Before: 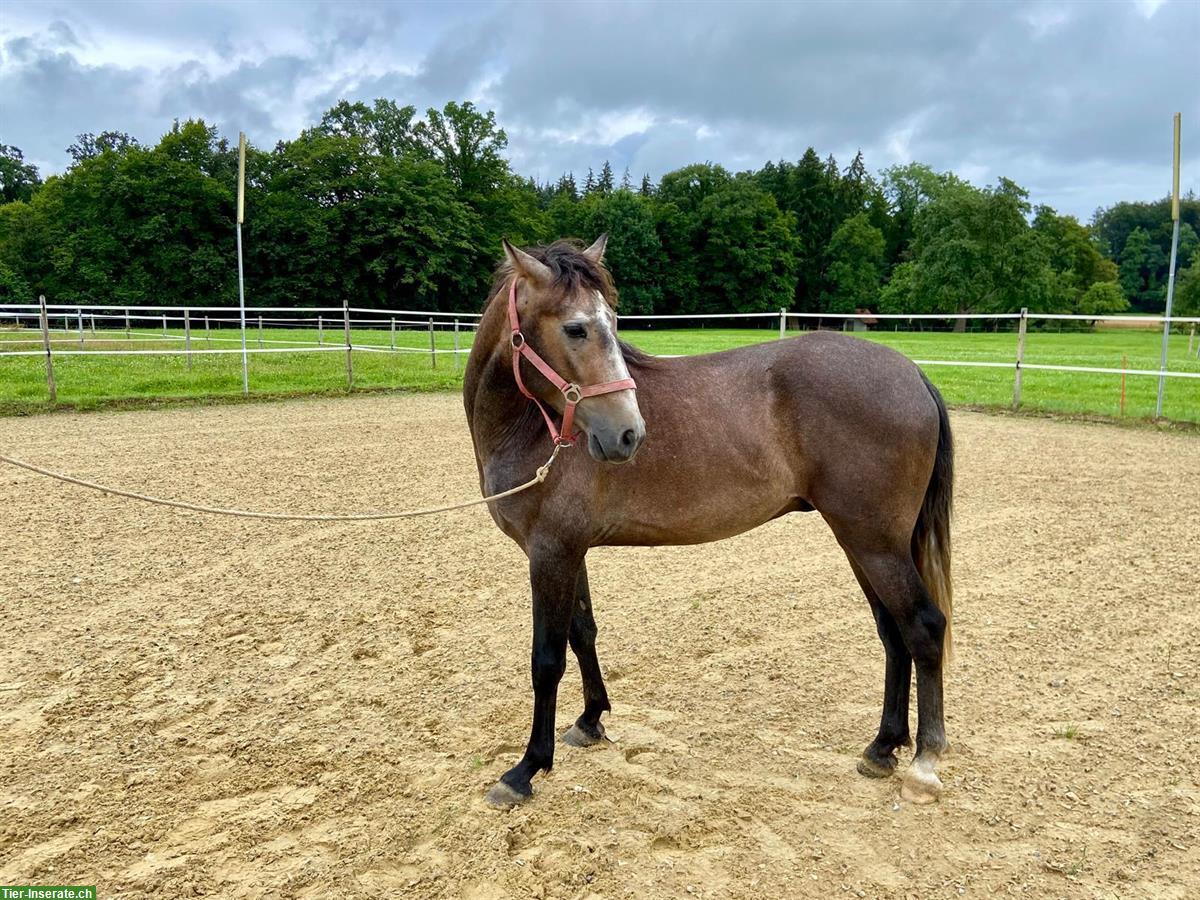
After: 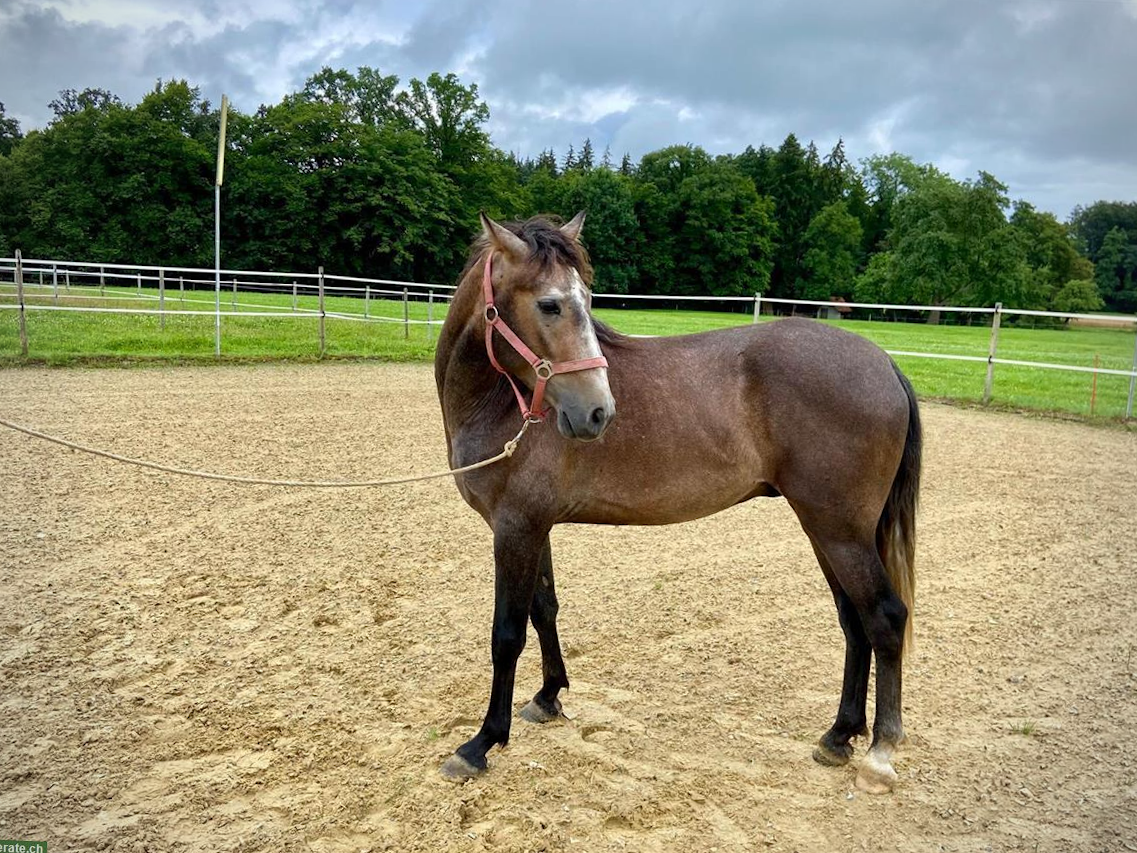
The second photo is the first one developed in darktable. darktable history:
vignetting: fall-off radius 60.92%
crop and rotate: angle -2.38°
